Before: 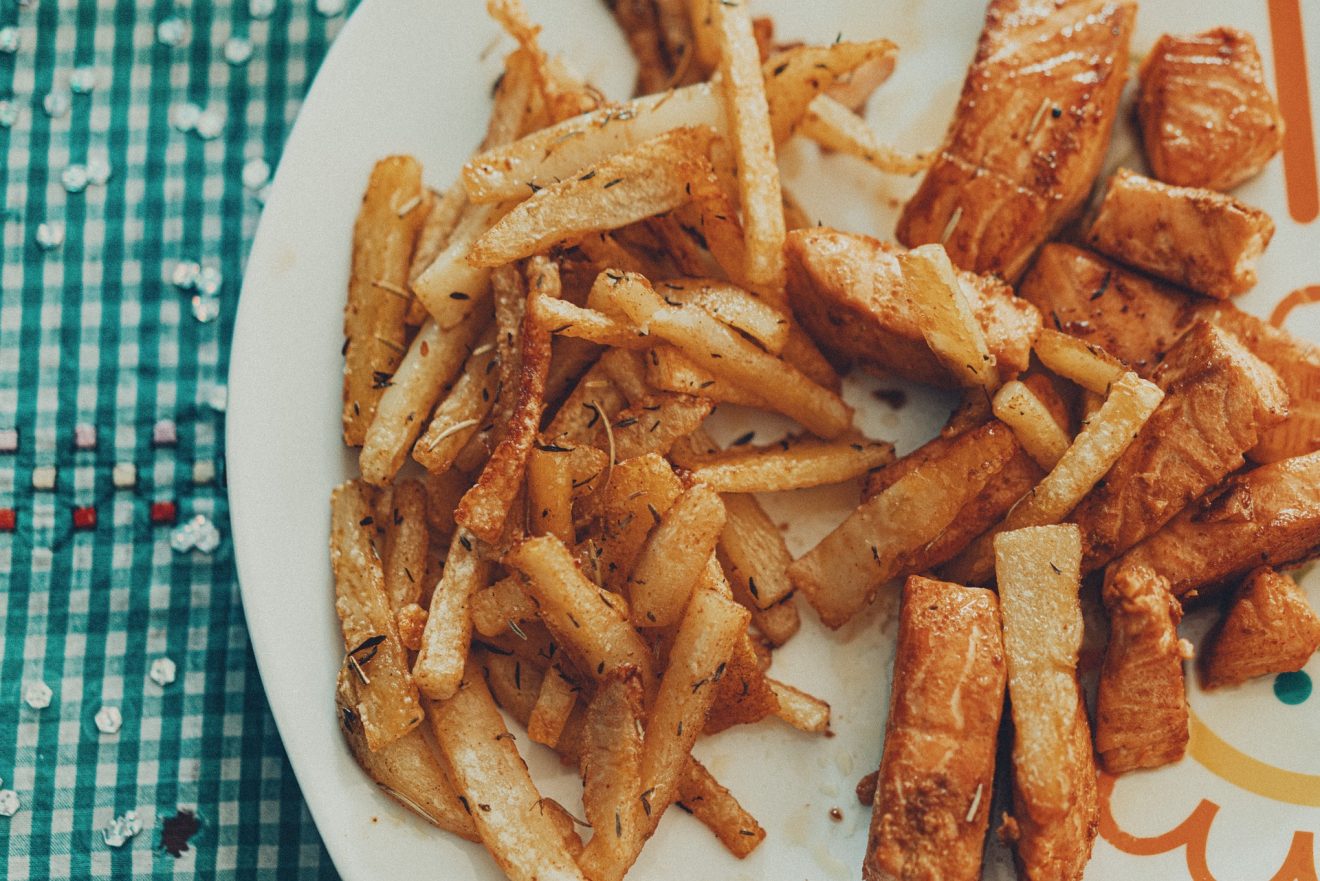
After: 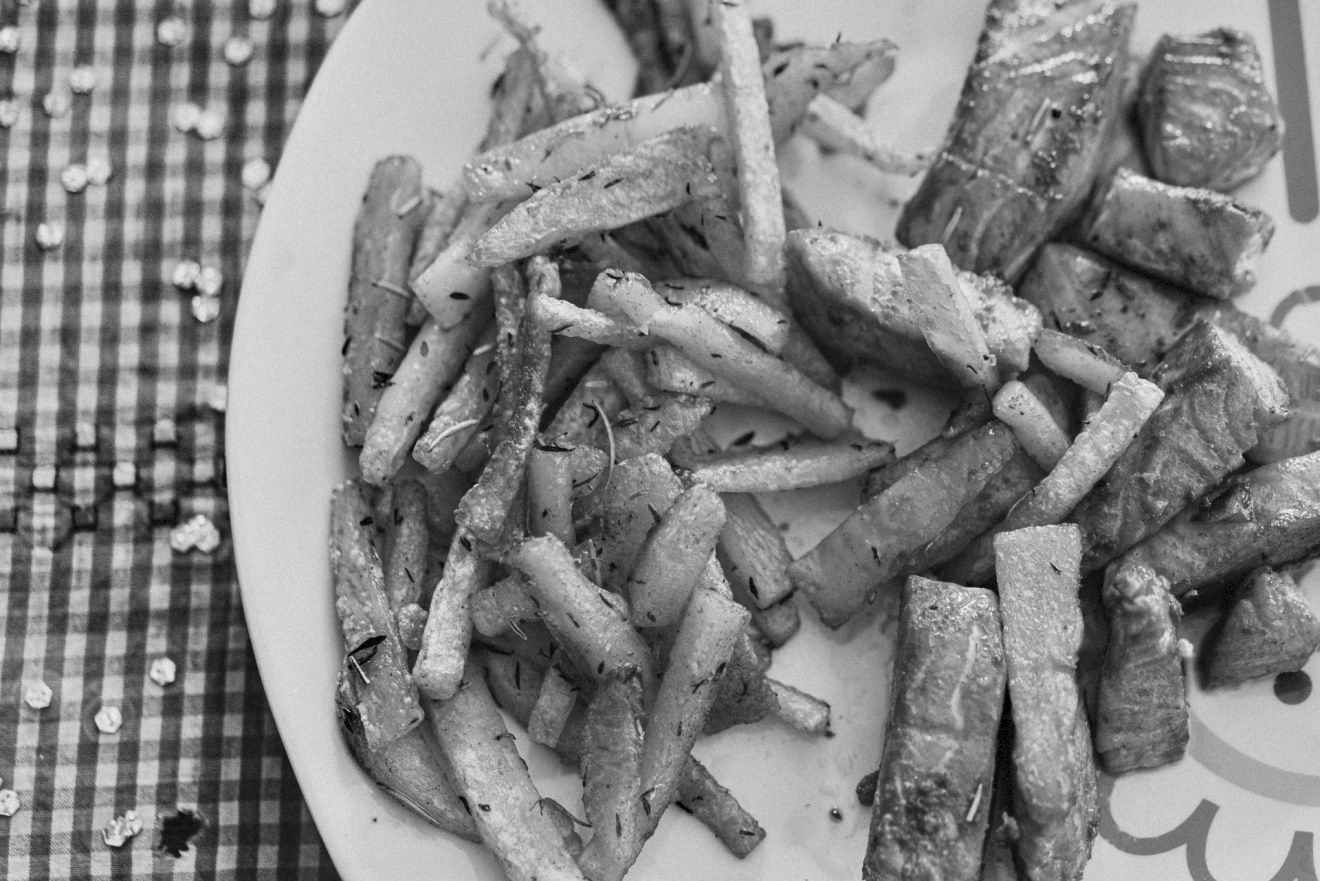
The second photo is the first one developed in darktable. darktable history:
contrast equalizer: octaves 7, y [[0.531, 0.548, 0.559, 0.557, 0.544, 0.527], [0.5 ×6], [0.5 ×6], [0 ×6], [0 ×6]]
contrast brightness saturation: saturation -0.99
